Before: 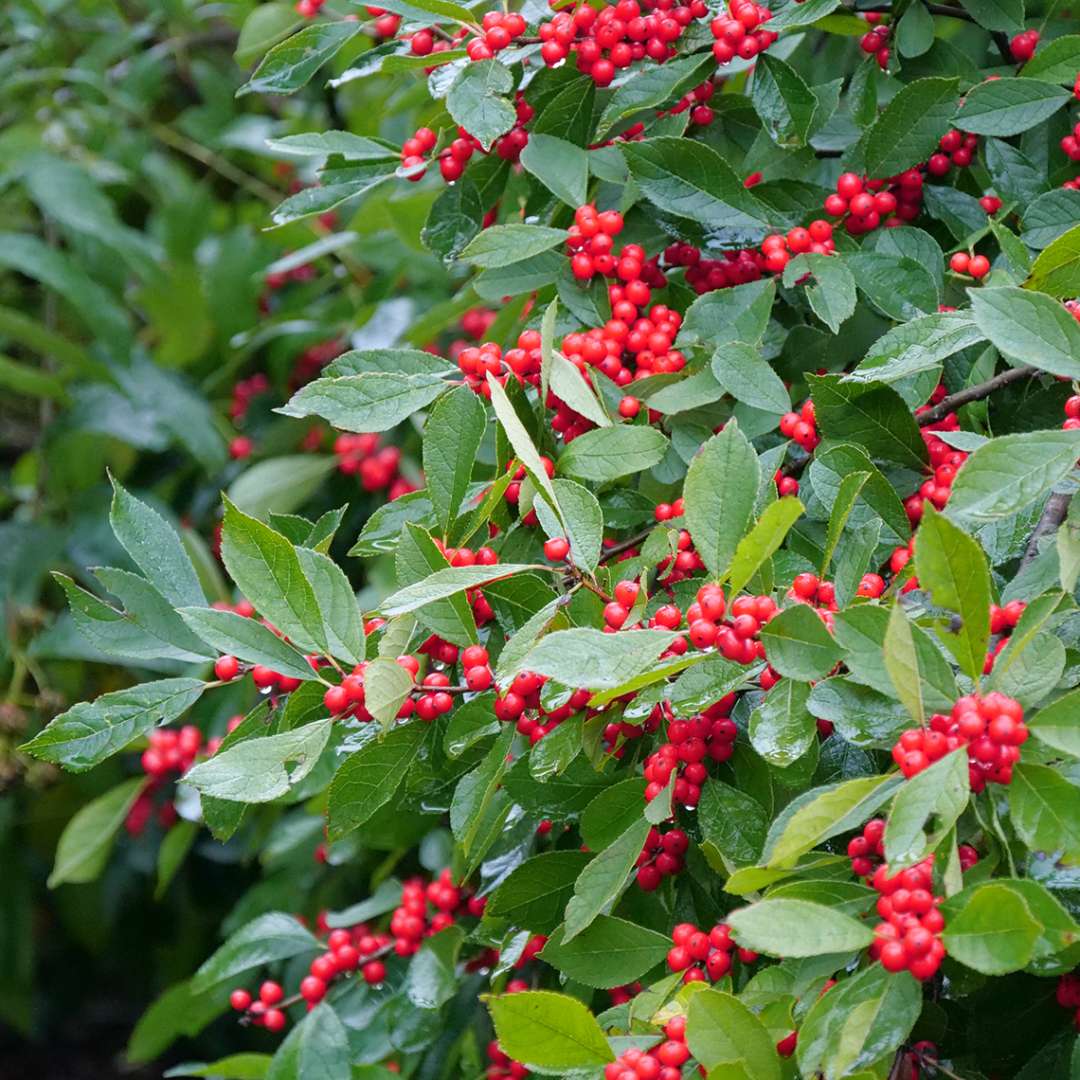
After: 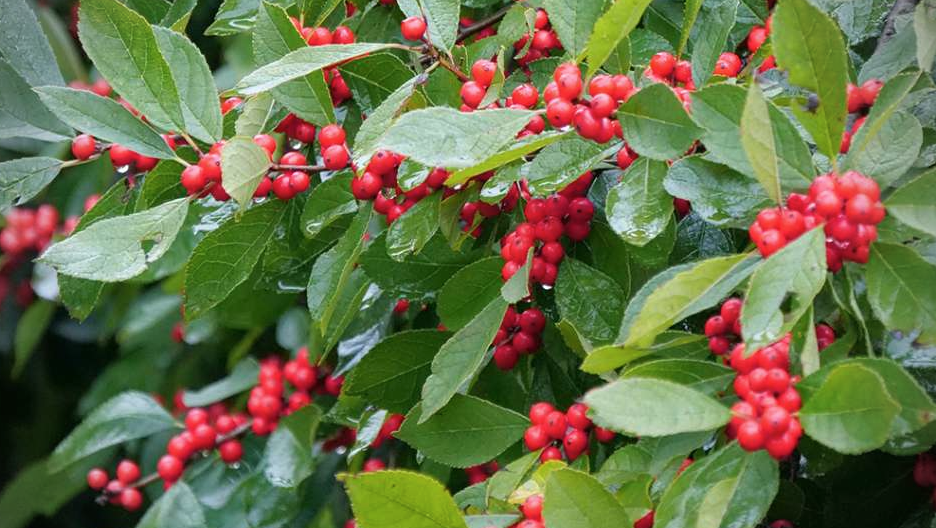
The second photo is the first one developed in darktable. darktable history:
vignetting: on, module defaults
crop and rotate: left 13.314%, top 48.28%, bottom 2.829%
contrast brightness saturation: contrast 0.01, saturation -0.056
